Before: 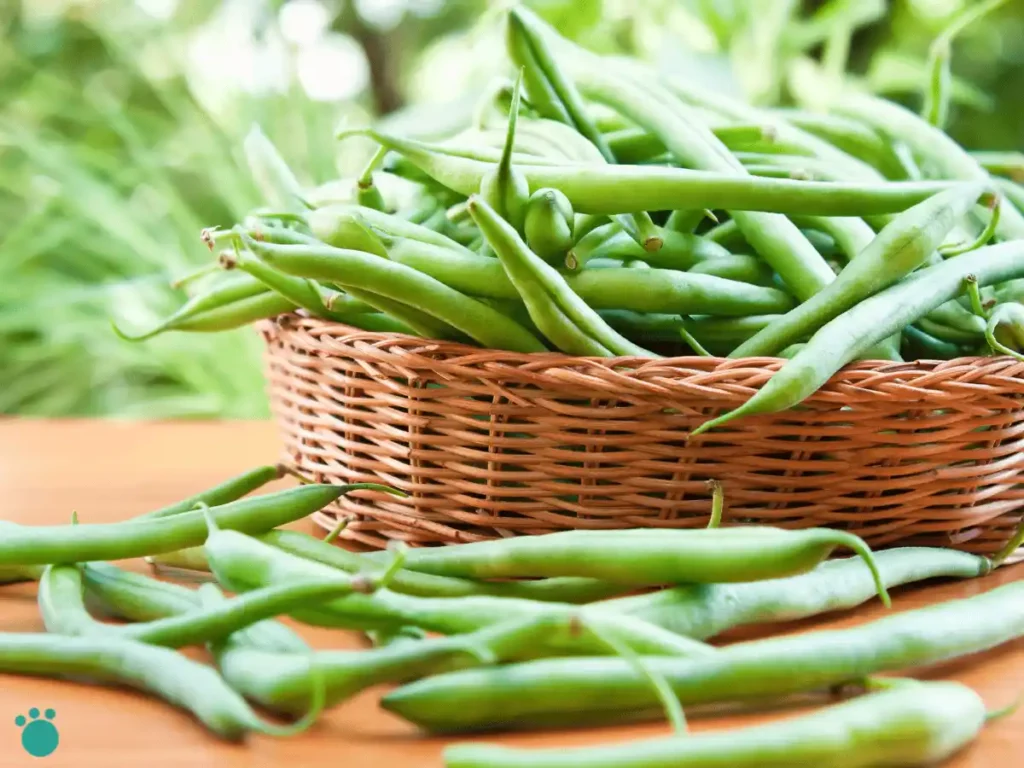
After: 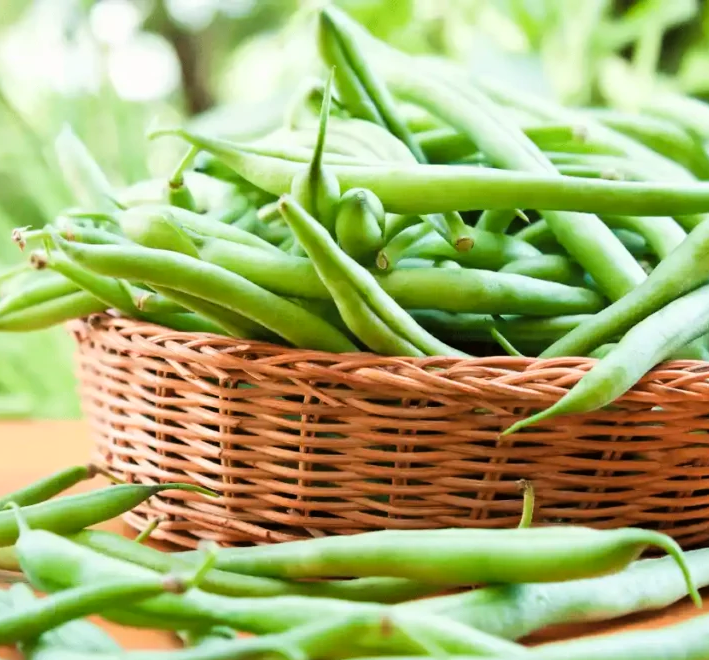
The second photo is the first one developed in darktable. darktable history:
crop: left 18.479%, right 12.2%, bottom 13.971%
tone curve: curves: ch0 [(0, 0) (0.004, 0.001) (0.133, 0.112) (0.325, 0.362) (0.832, 0.893) (1, 1)], color space Lab, linked channels, preserve colors none
base curve: curves: ch0 [(0, 0) (0.74, 0.67) (1, 1)]
white balance: emerald 1
exposure: compensate highlight preservation false
